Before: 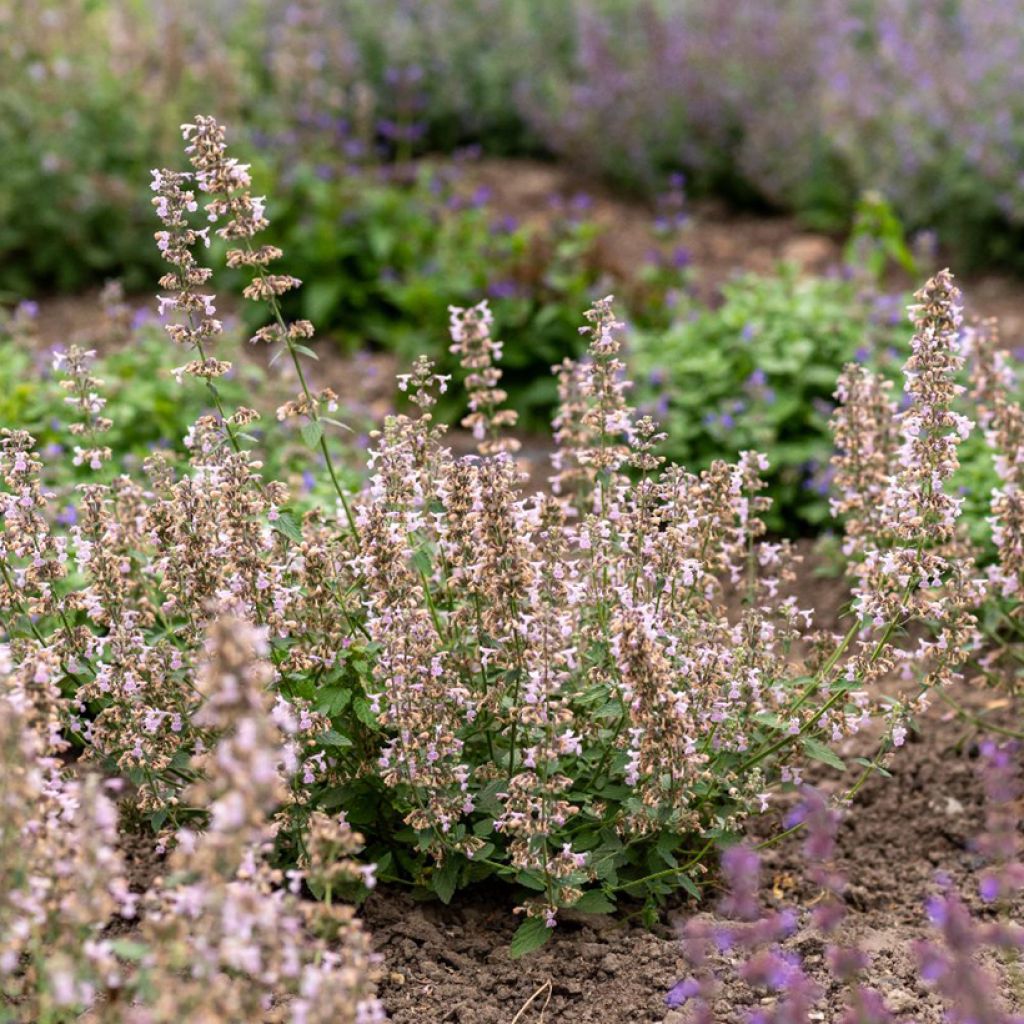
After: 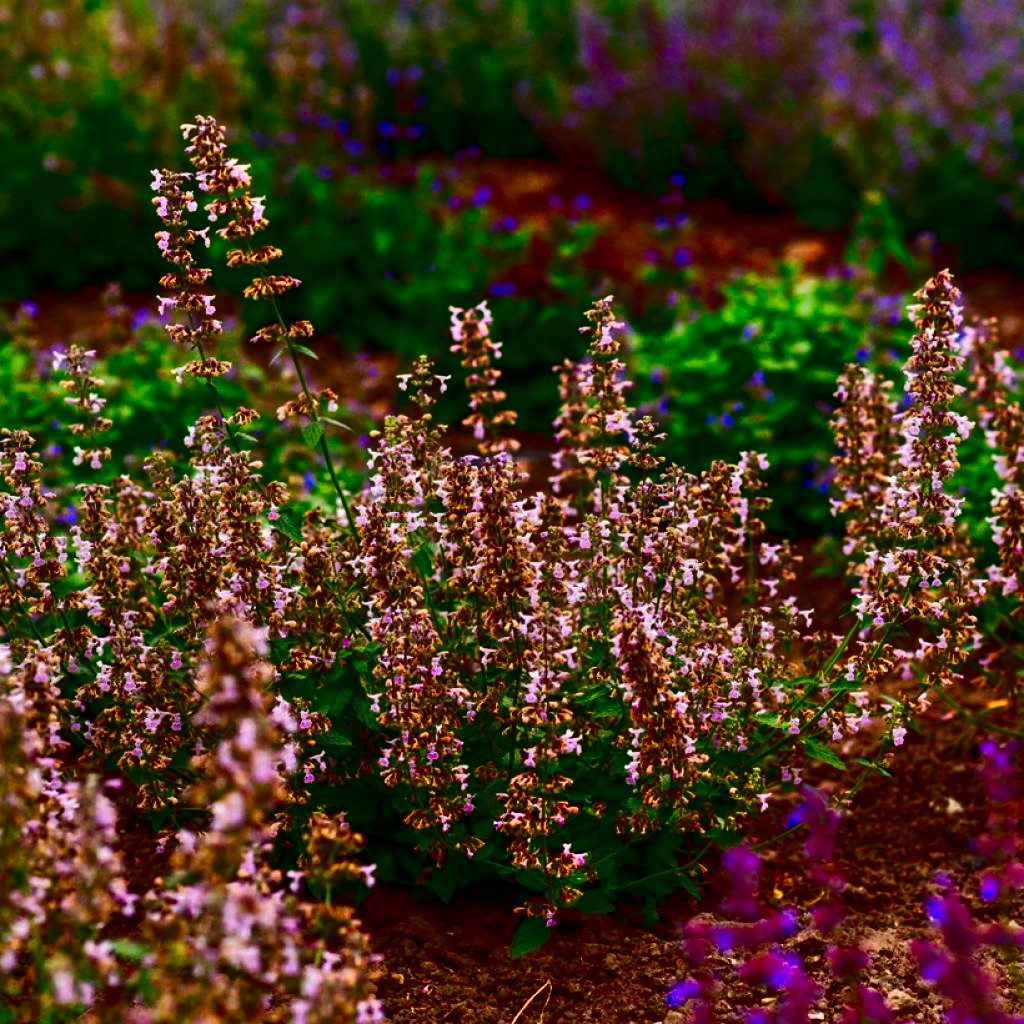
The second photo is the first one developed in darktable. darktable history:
contrast brightness saturation: brightness -0.994, saturation 0.996
shadows and highlights: white point adjustment 0.096, highlights -69.31, soften with gaussian
